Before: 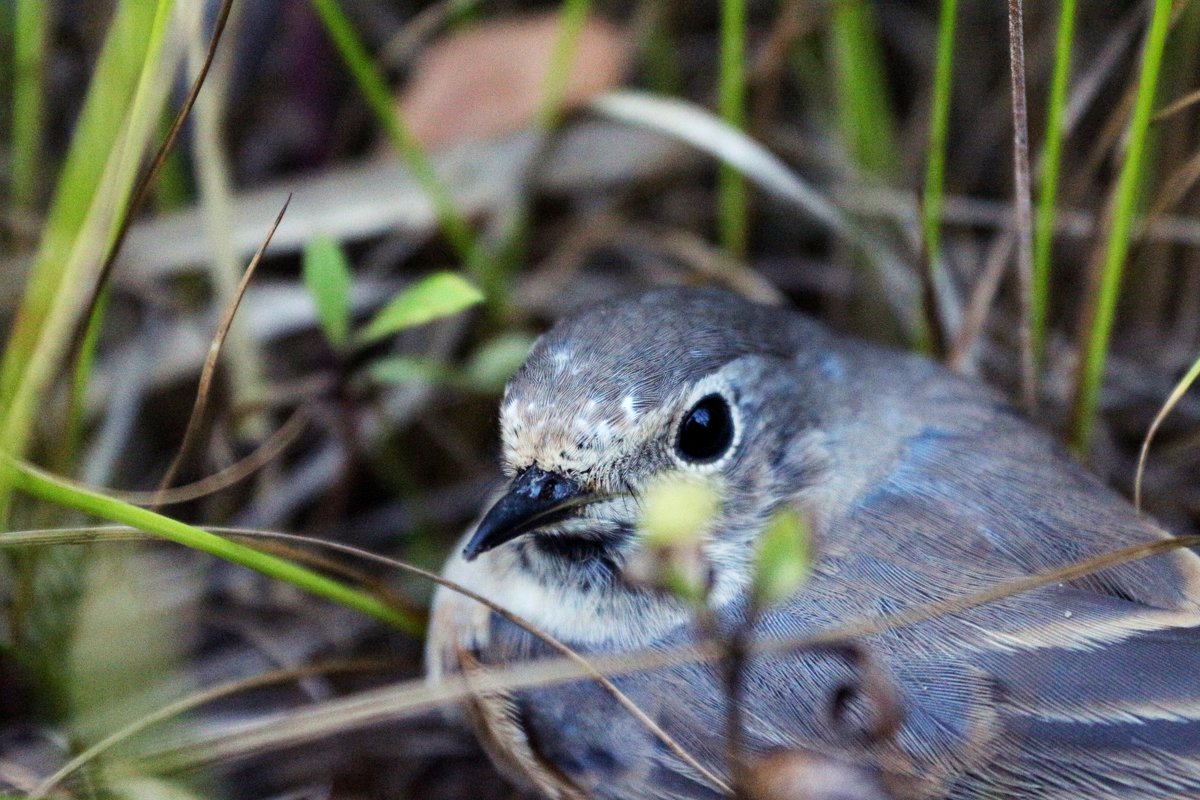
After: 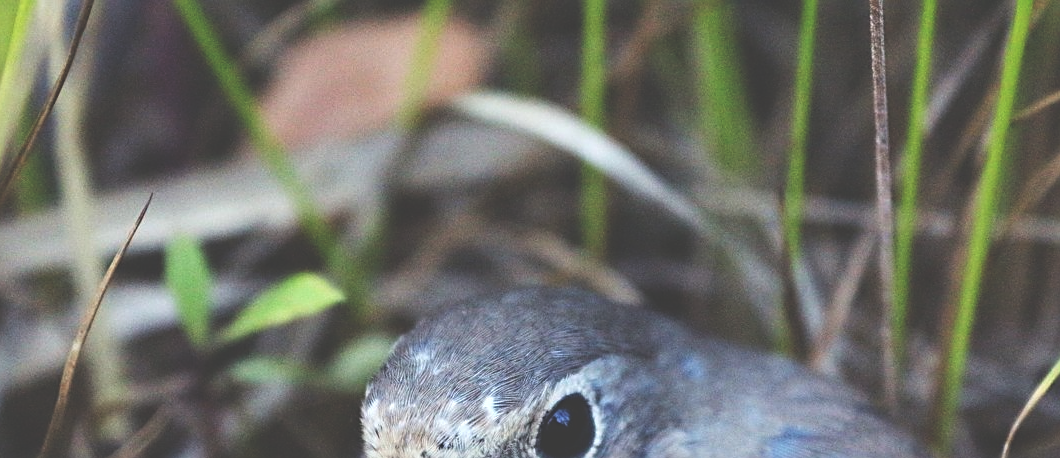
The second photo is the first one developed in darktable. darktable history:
exposure: black level correction -0.042, exposure 0.06 EV, compensate highlight preservation false
crop and rotate: left 11.664%, bottom 42.649%
sharpen: on, module defaults
color balance rgb: perceptual saturation grading › global saturation 0.615%
